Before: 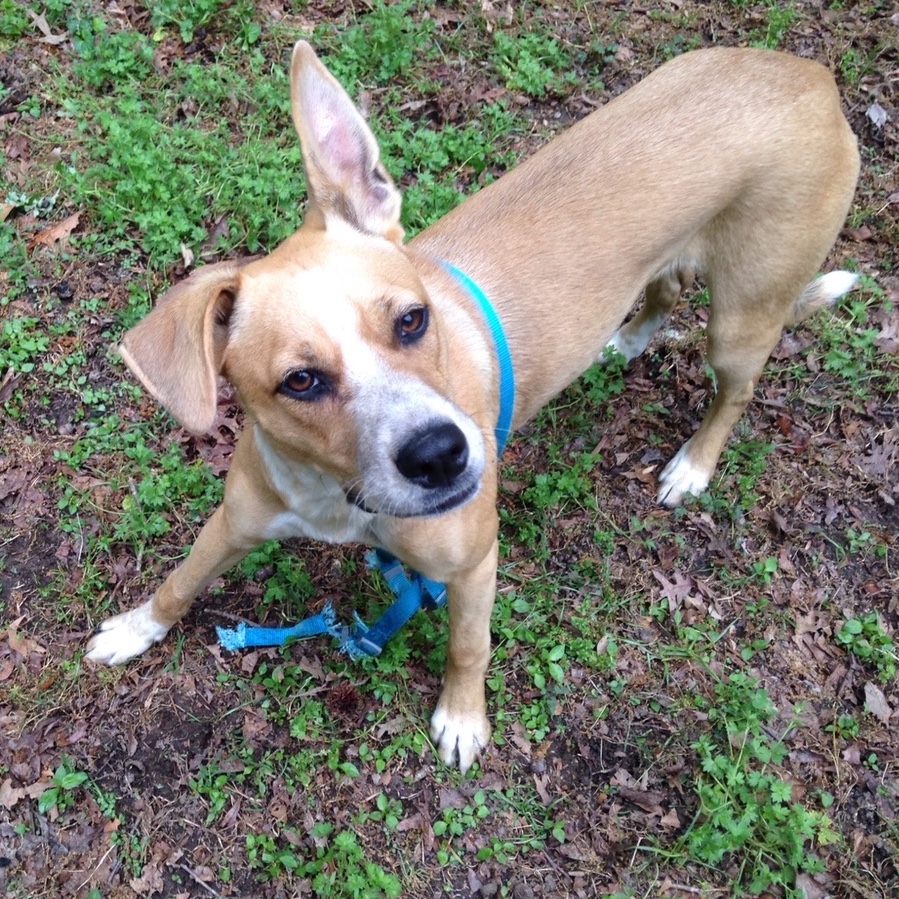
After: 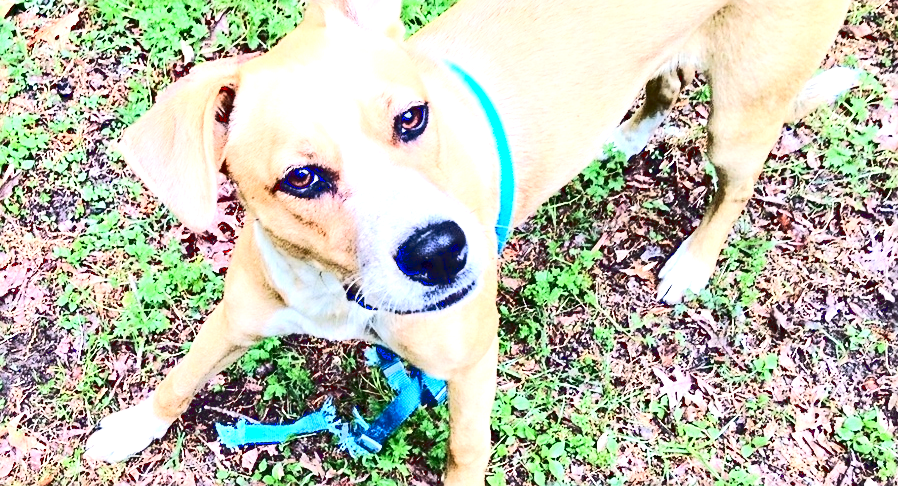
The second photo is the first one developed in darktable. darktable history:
haze removal: compatibility mode true, adaptive false
exposure: black level correction 0, exposure 1.512 EV, compensate highlight preservation false
crop and rotate: top 22.618%, bottom 23.316%
sharpen: on, module defaults
shadows and highlights: shadows 32.38, highlights -32.29, soften with gaussian
contrast brightness saturation: contrast 0.282
tone curve: curves: ch0 [(0, 0) (0.003, 0.045) (0.011, 0.054) (0.025, 0.069) (0.044, 0.083) (0.069, 0.101) (0.1, 0.119) (0.136, 0.146) (0.177, 0.177) (0.224, 0.221) (0.277, 0.277) (0.335, 0.362) (0.399, 0.452) (0.468, 0.571) (0.543, 0.666) (0.623, 0.758) (0.709, 0.853) (0.801, 0.896) (0.898, 0.945) (1, 1)], color space Lab, linked channels, preserve colors none
